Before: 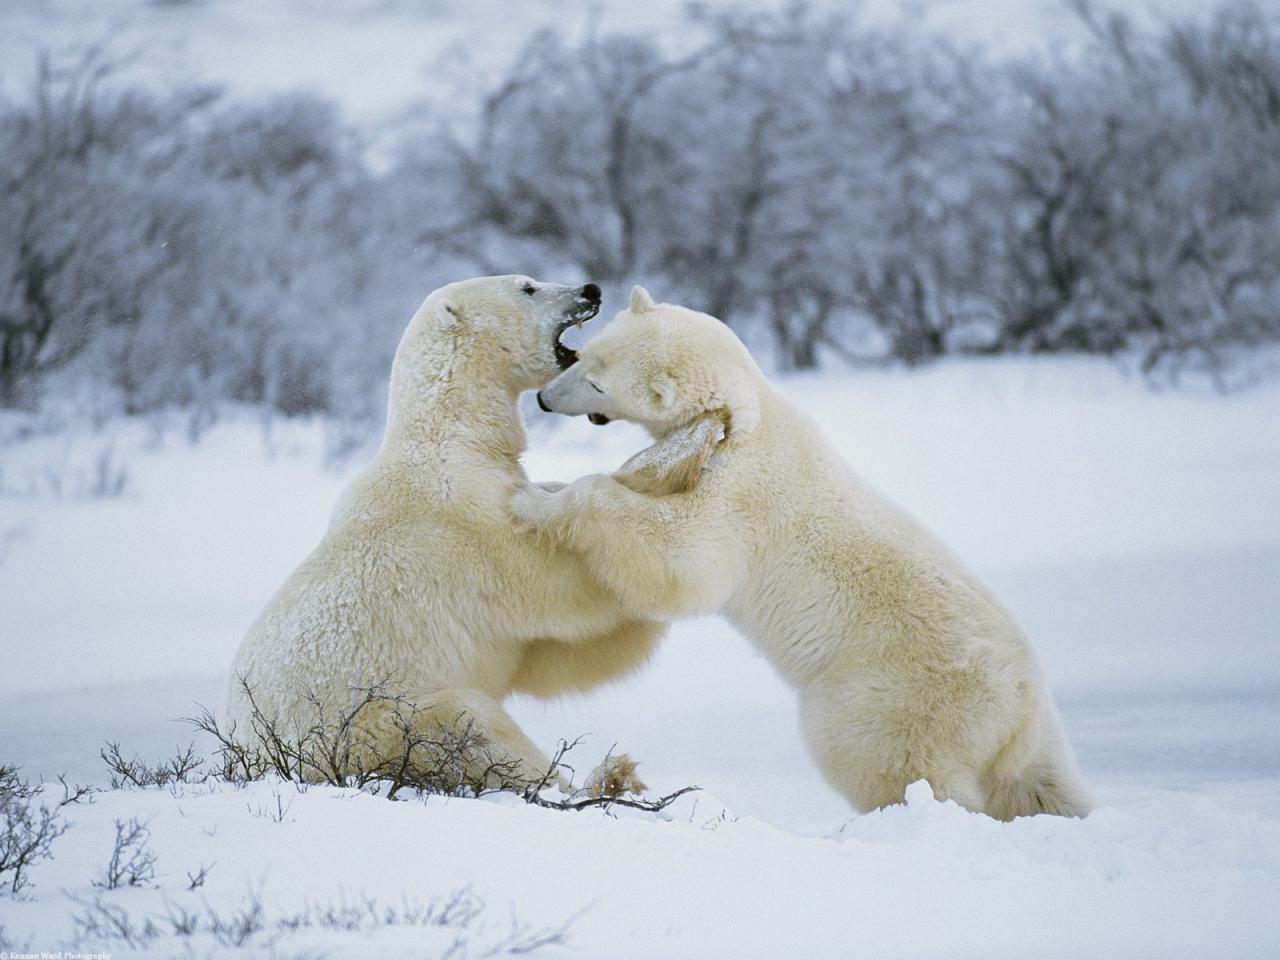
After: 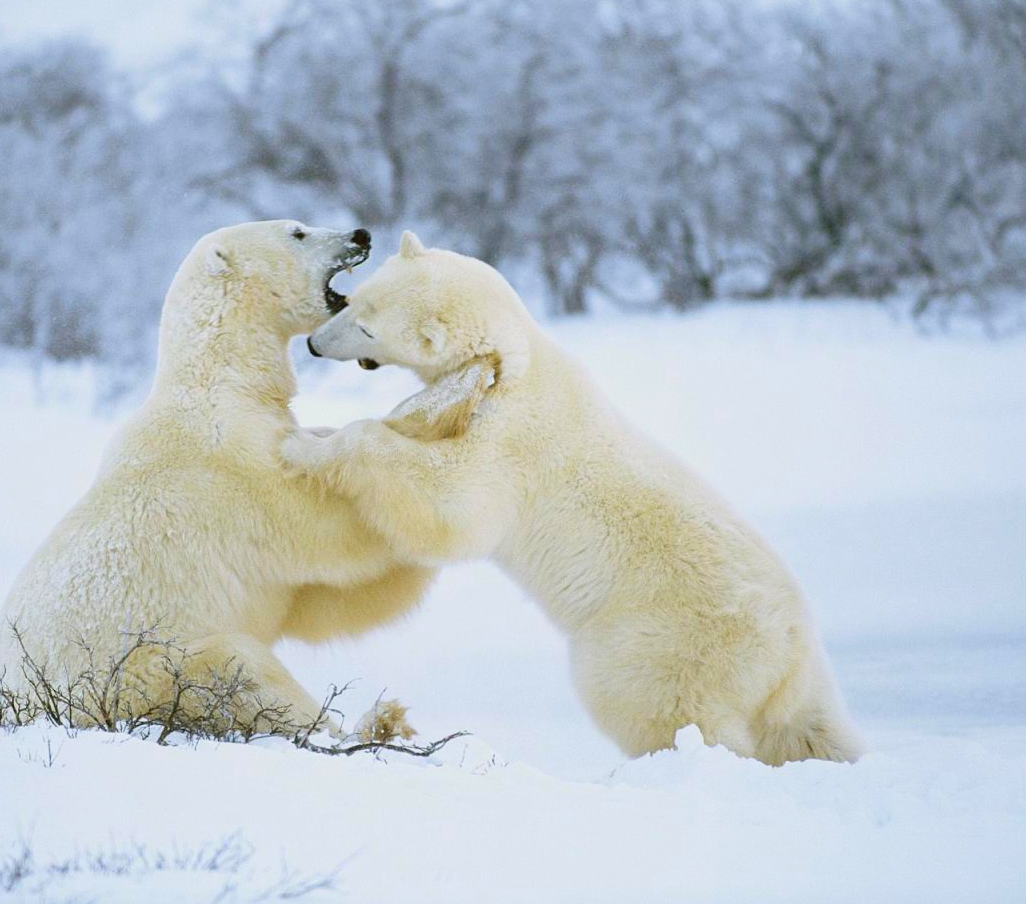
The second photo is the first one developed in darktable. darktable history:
tone equalizer: -8 EV 0.258 EV, -7 EV 0.442 EV, -6 EV 0.398 EV, -5 EV 0.26 EV, -3 EV -0.245 EV, -2 EV -0.431 EV, -1 EV -0.413 EV, +0 EV -0.227 EV, edges refinement/feathering 500, mask exposure compensation -1.57 EV, preserve details no
contrast brightness saturation: contrast 0.244, brightness 0.266, saturation 0.383
crop and rotate: left 18.005%, top 5.744%, right 1.838%
